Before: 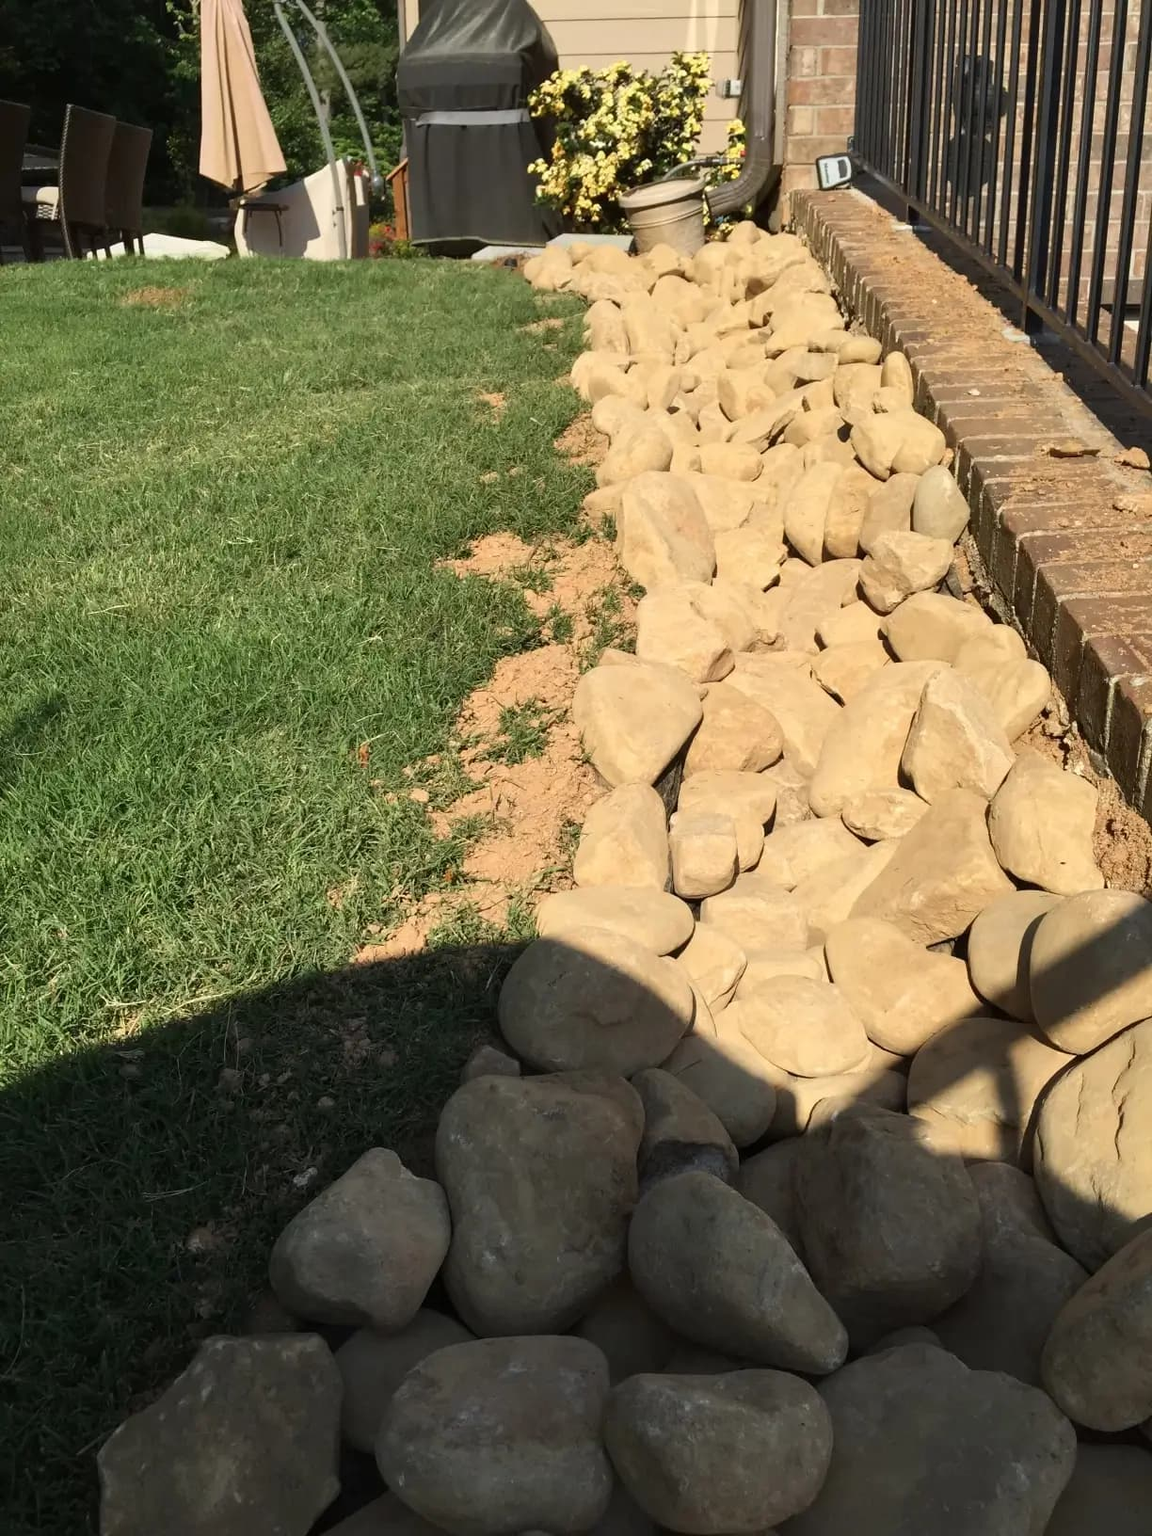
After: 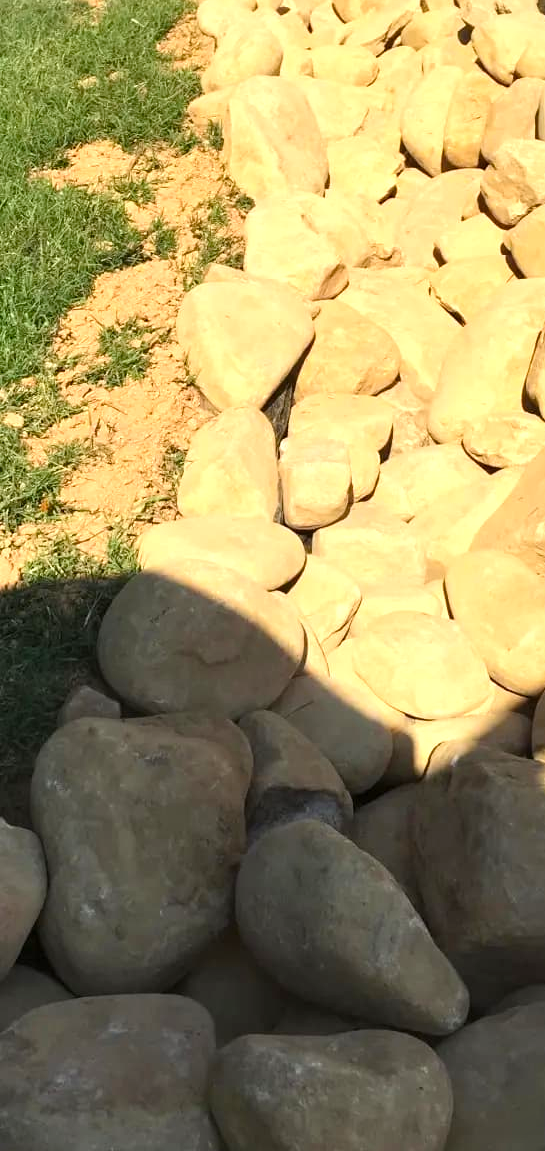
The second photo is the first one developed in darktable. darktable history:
crop: left 35.371%, top 26.074%, right 20.054%, bottom 3.366%
exposure: exposure 0.604 EV, compensate exposure bias true, compensate highlight preservation false
color balance rgb: power › luminance 1.519%, perceptual saturation grading › global saturation 19.987%
vignetting: fall-off start 99.22%
